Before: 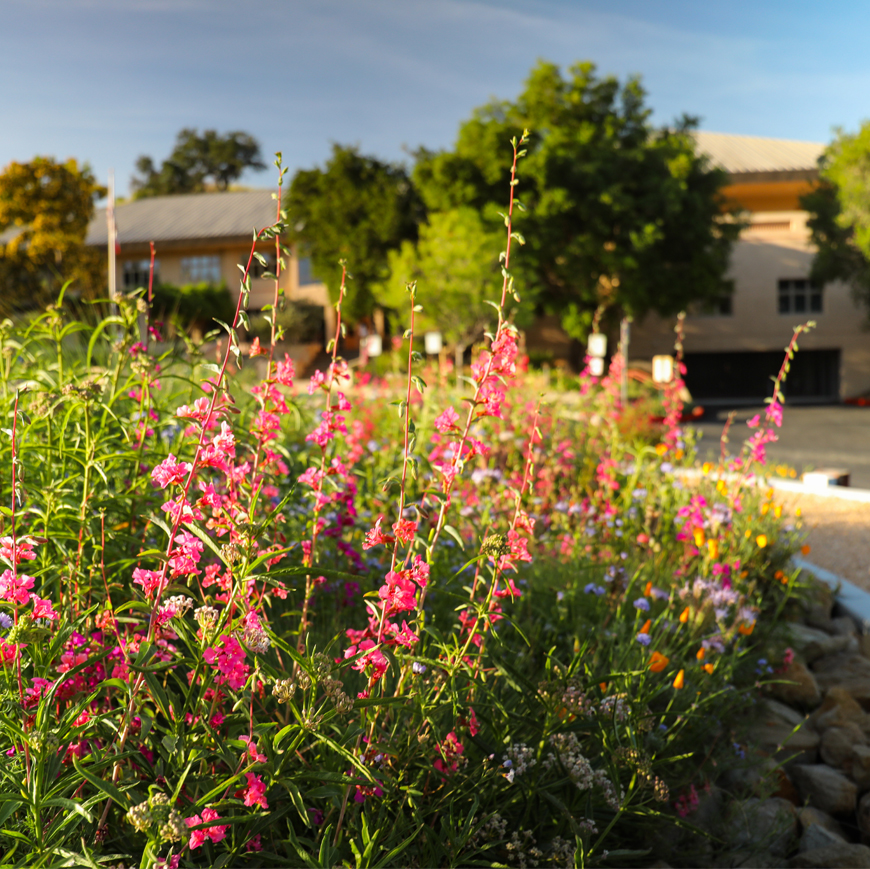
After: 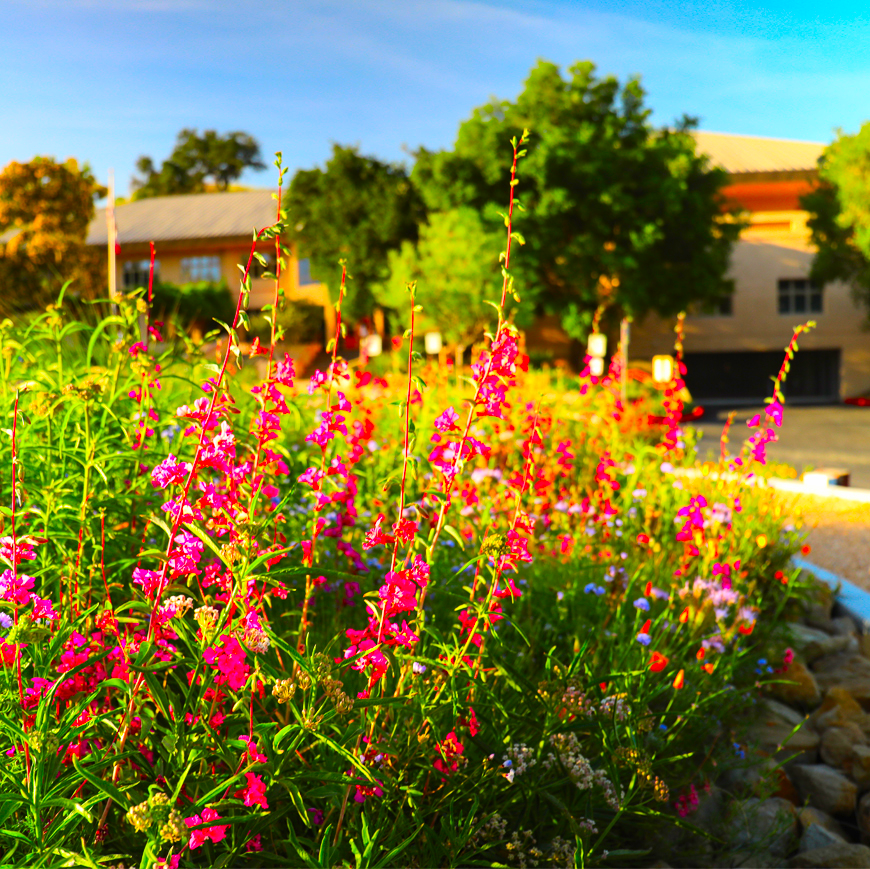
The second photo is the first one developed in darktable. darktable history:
contrast brightness saturation: contrast 0.2, brightness 0.16, saturation 0.22
color correction: saturation 1.8
